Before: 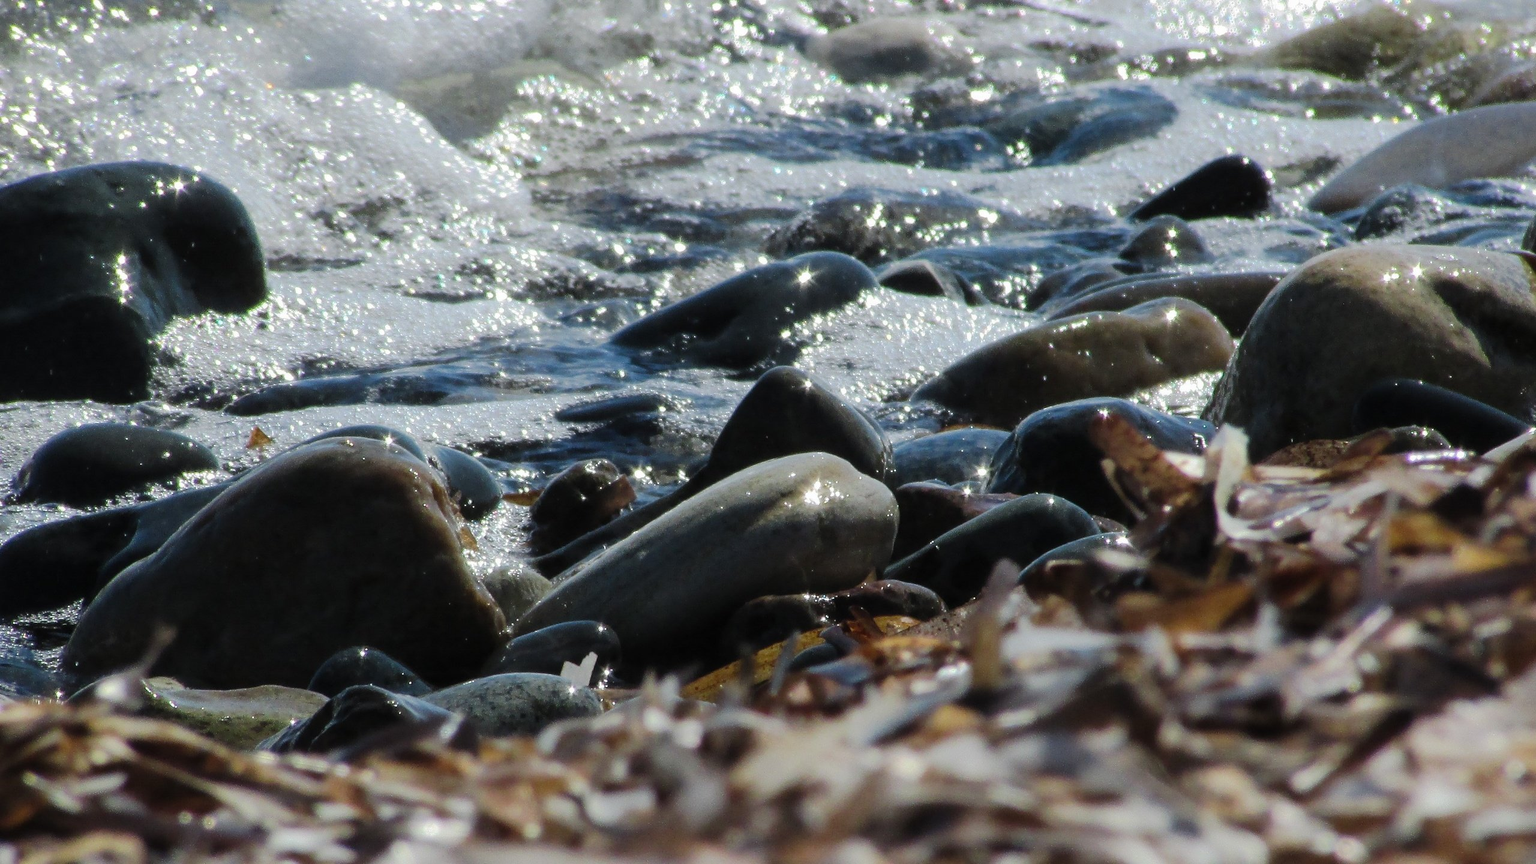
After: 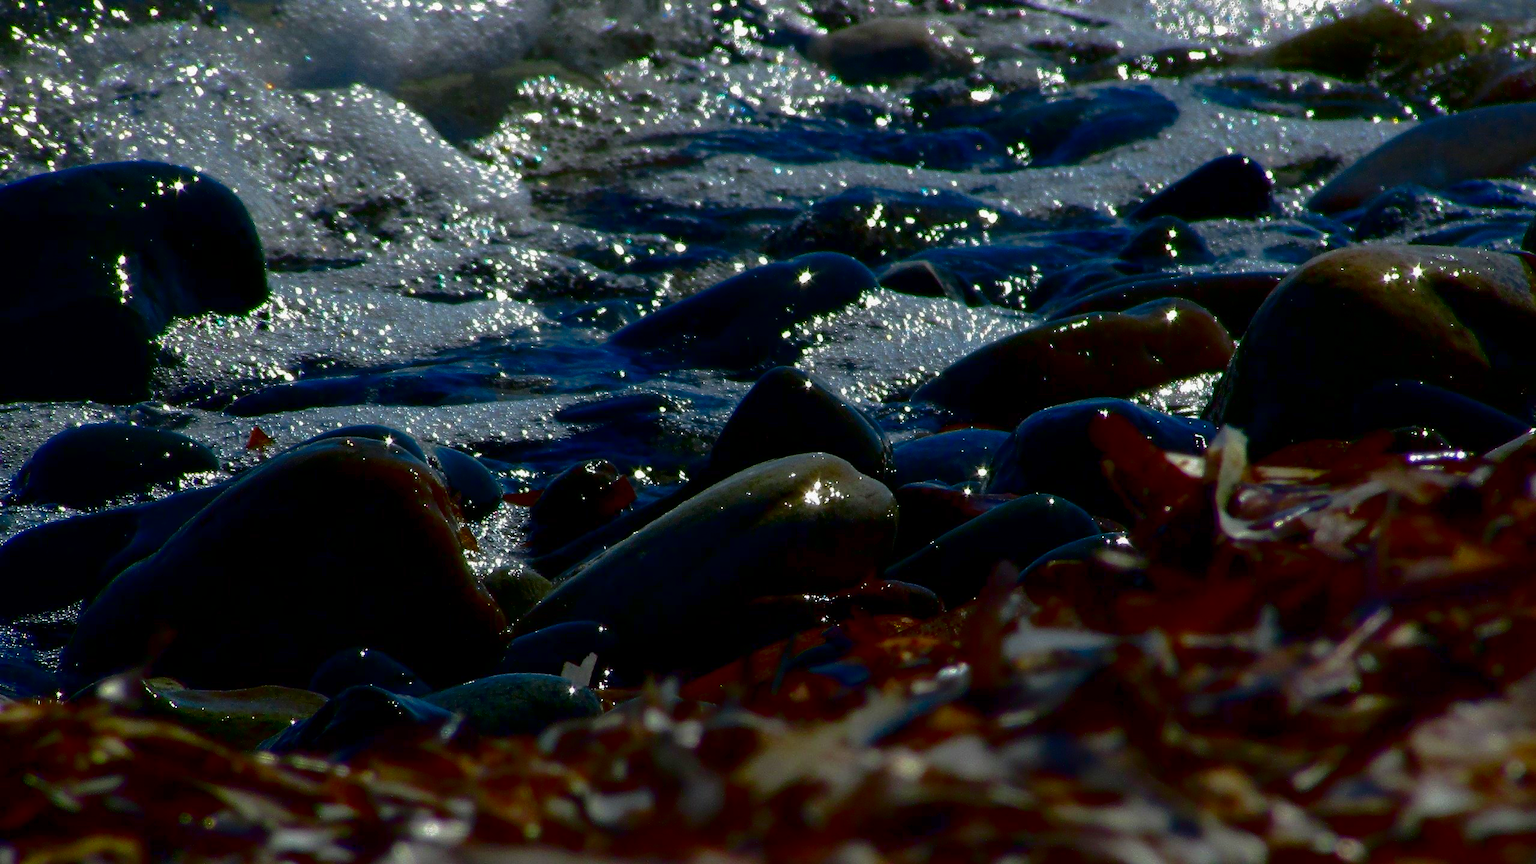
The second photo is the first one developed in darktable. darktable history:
contrast brightness saturation: brightness -0.992, saturation 0.996
